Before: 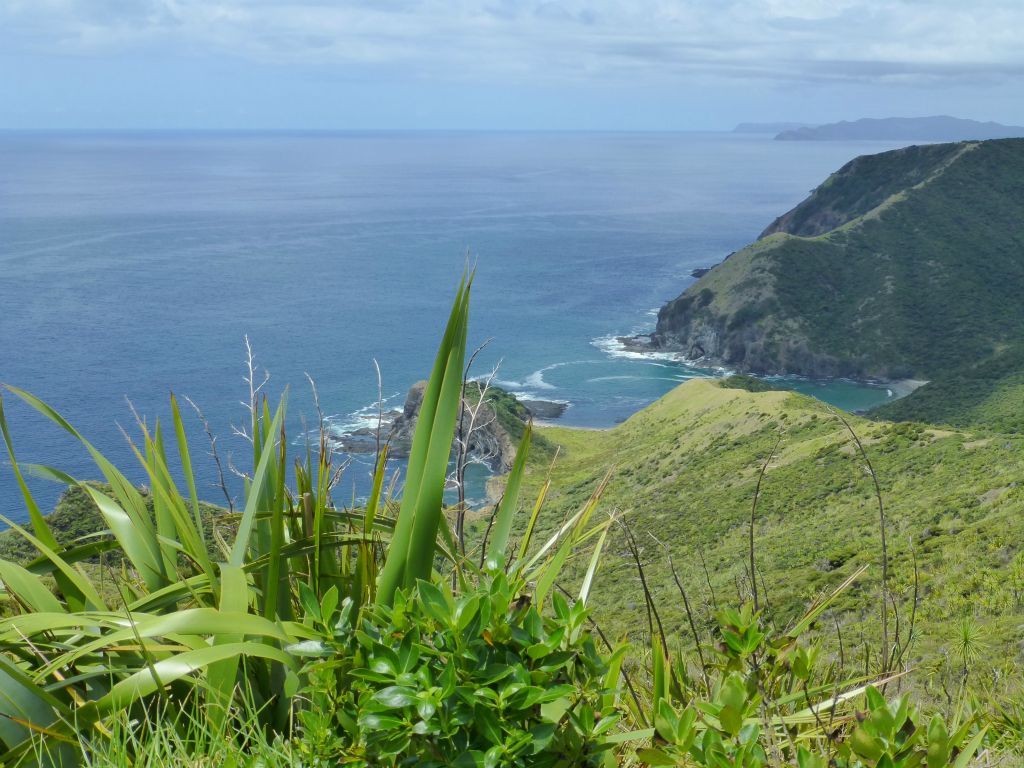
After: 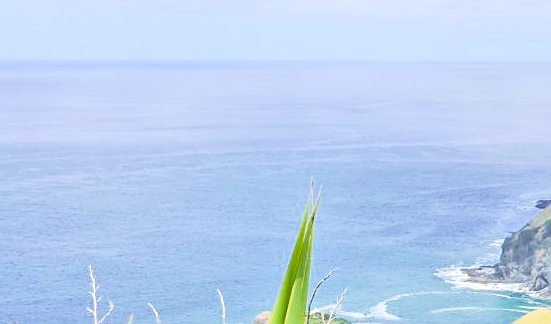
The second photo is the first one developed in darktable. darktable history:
color balance rgb: perceptual saturation grading › global saturation 35%, perceptual saturation grading › highlights -30%, perceptual saturation grading › shadows 35%, perceptual brilliance grading › global brilliance 3%, perceptual brilliance grading › highlights -3%, perceptual brilliance grading › shadows 3%
filmic rgb: black relative exposure -8.79 EV, white relative exposure 4.98 EV, threshold 3 EV, target black luminance 0%, hardness 3.77, latitude 66.33%, contrast 0.822, shadows ↔ highlights balance 20%, color science v5 (2021), contrast in shadows safe, contrast in highlights safe, enable highlight reconstruction true
crop: left 15.306%, top 9.065%, right 30.789%, bottom 48.638%
tone equalizer: -7 EV 0.15 EV, -6 EV 0.6 EV, -5 EV 1.15 EV, -4 EV 1.33 EV, -3 EV 1.15 EV, -2 EV 0.6 EV, -1 EV 0.15 EV, mask exposure compensation -0.5 EV
color correction: highlights a* 5.81, highlights b* 4.84
local contrast: on, module defaults
contrast brightness saturation: contrast 0.39, brightness 0.53
sharpen: on, module defaults
